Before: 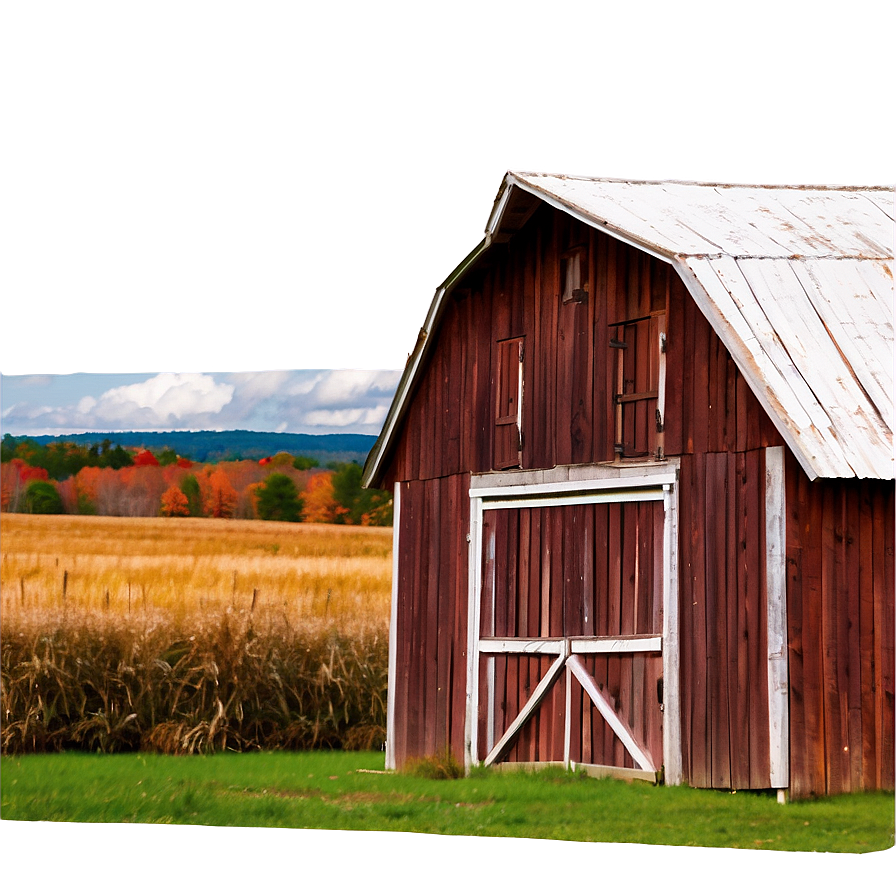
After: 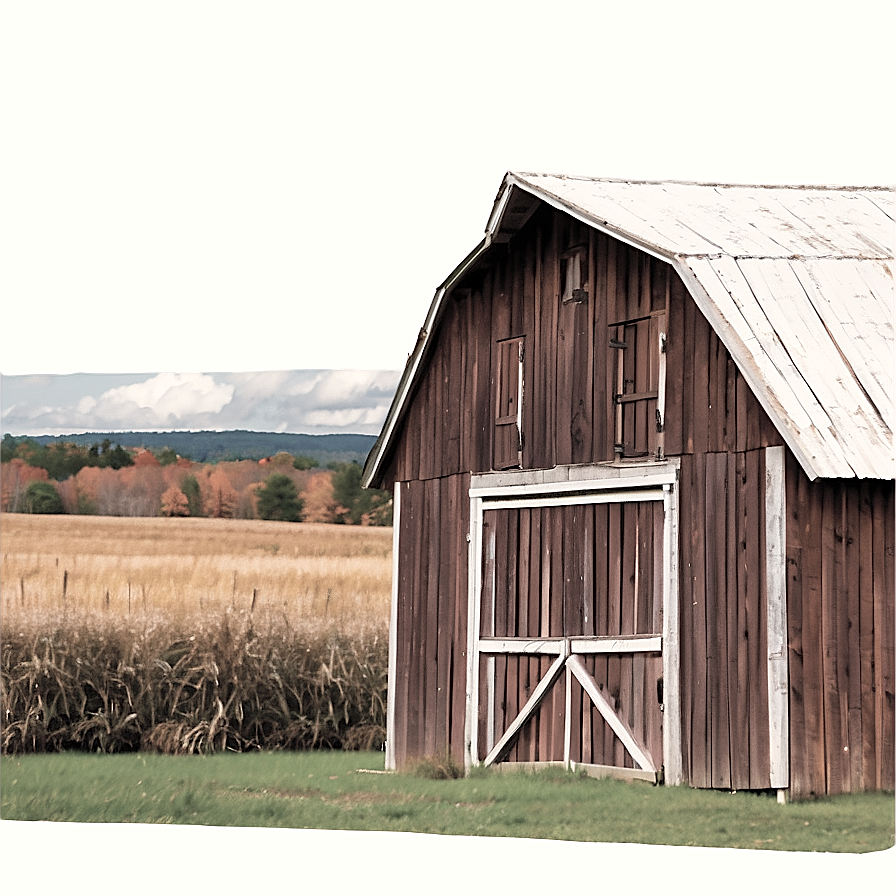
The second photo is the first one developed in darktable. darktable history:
sharpen: on, module defaults
contrast brightness saturation: brightness 0.18, saturation -0.5
color correction: saturation 0.8
white balance: red 1.045, blue 0.932
